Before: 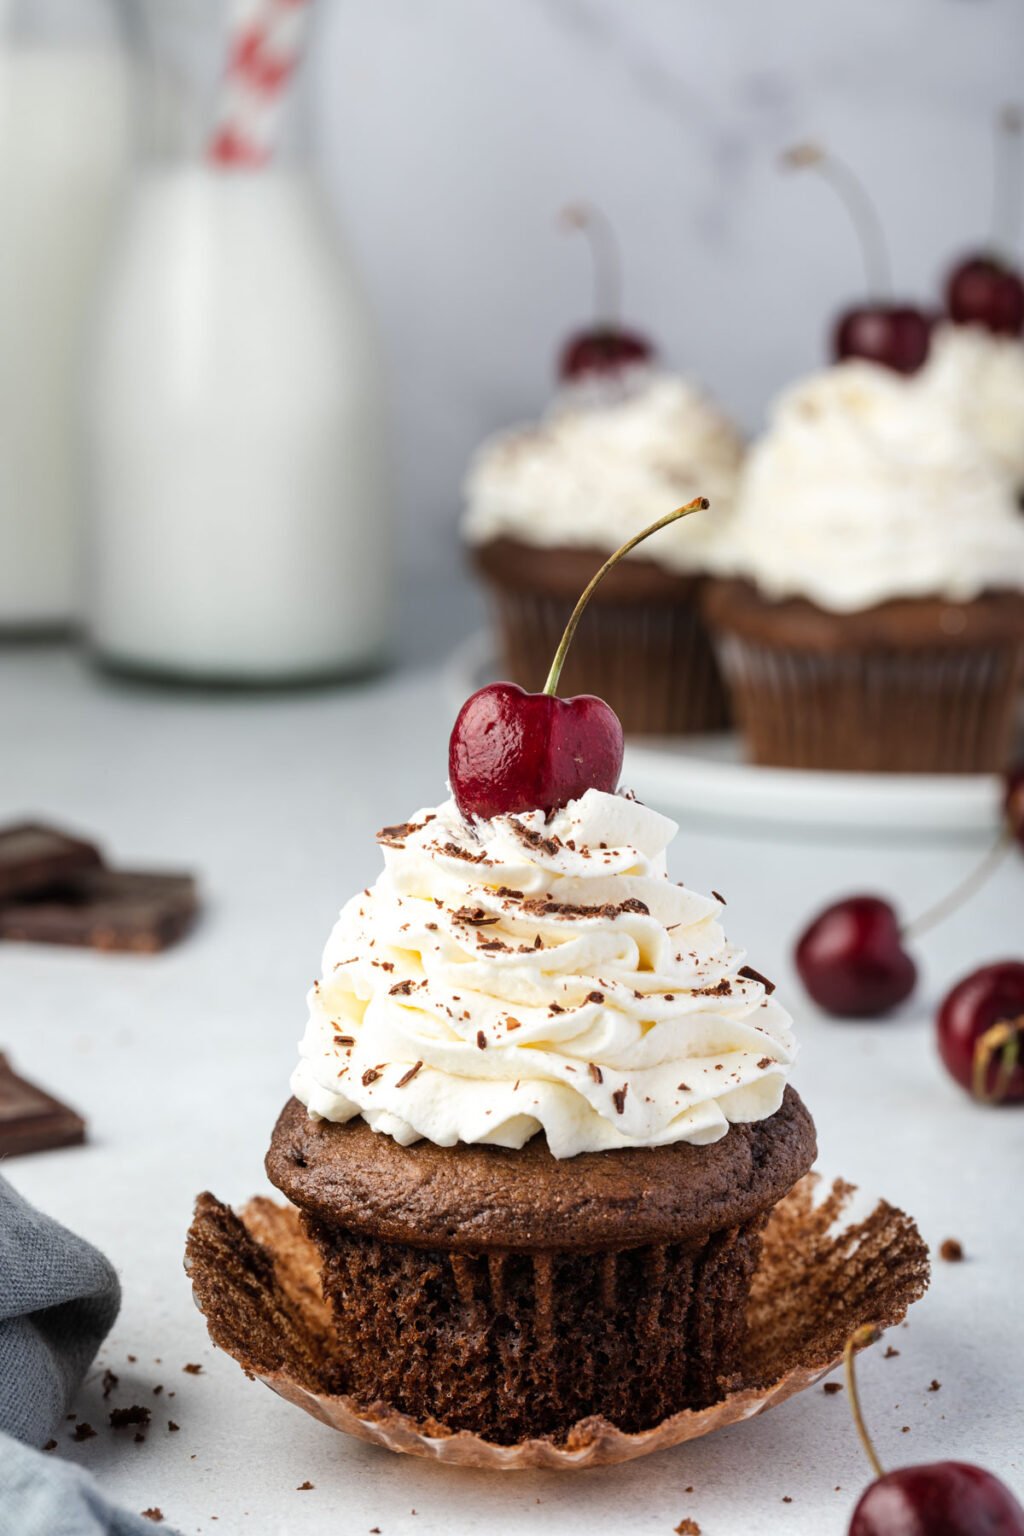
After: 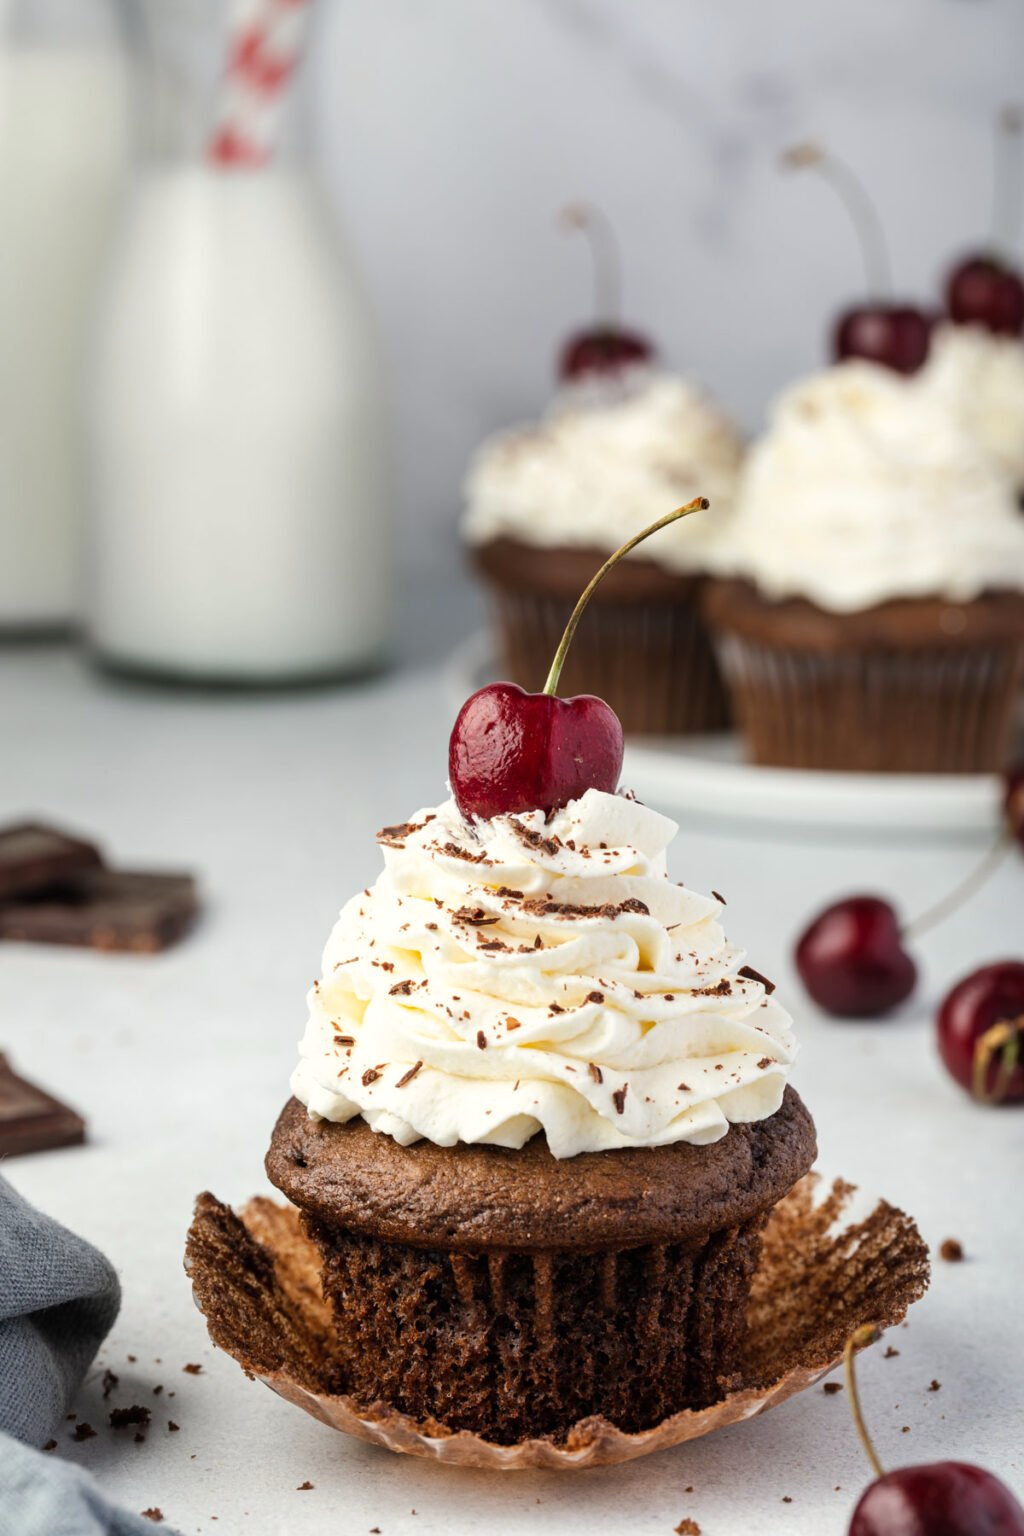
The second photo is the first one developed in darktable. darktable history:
color correction: highlights b* 2.94
